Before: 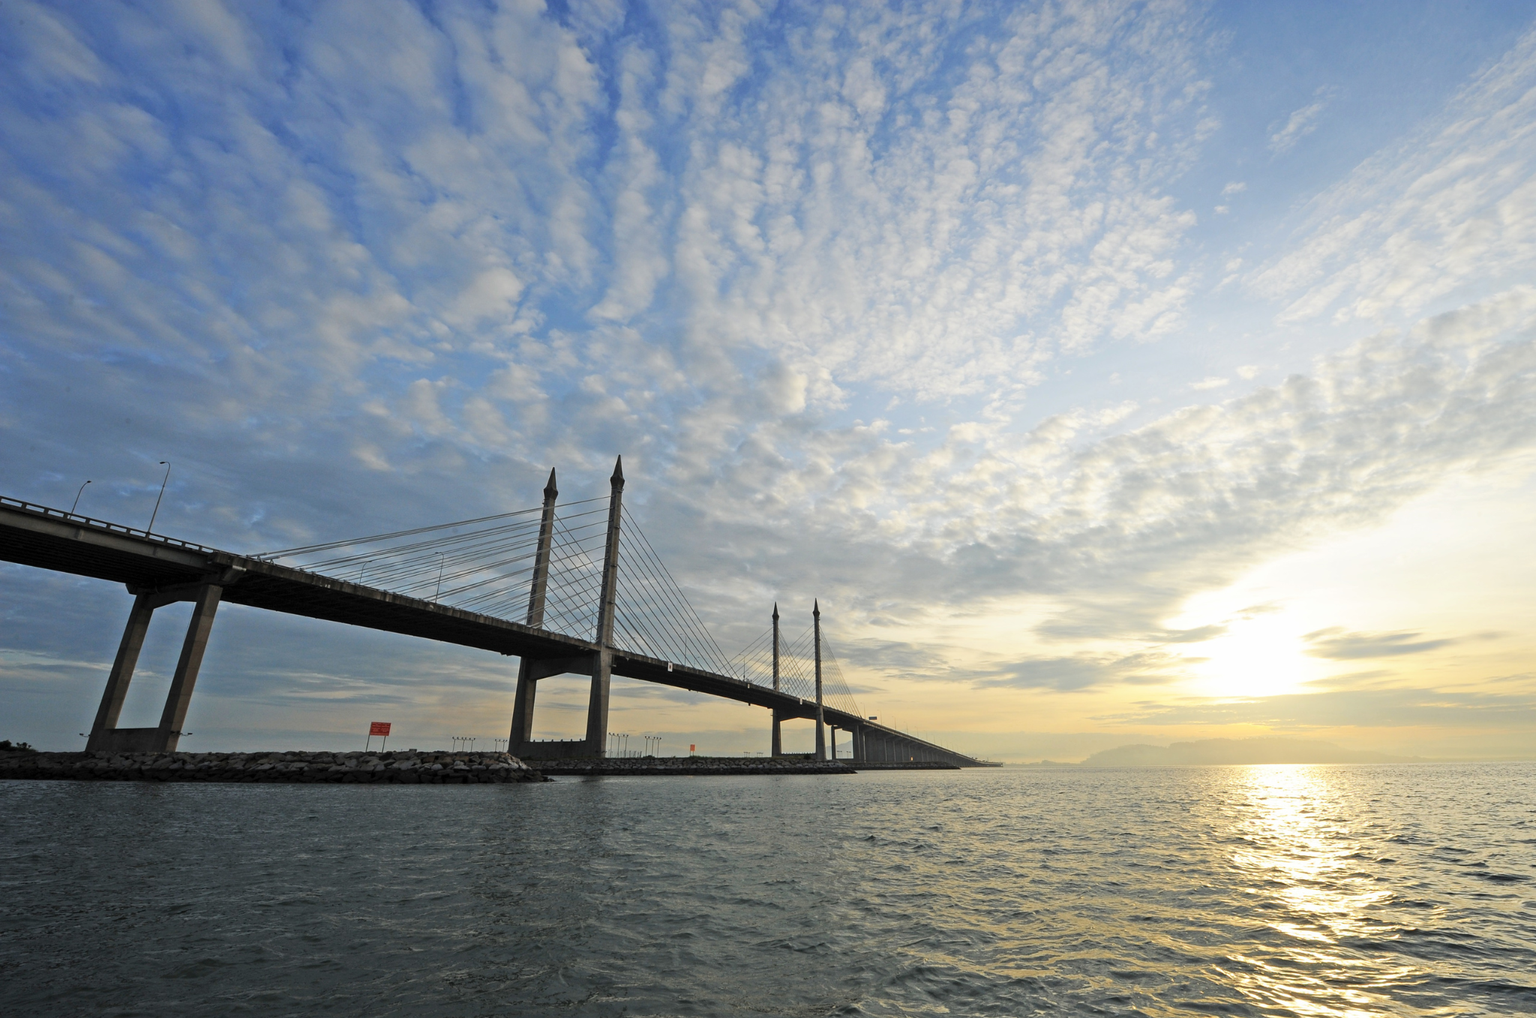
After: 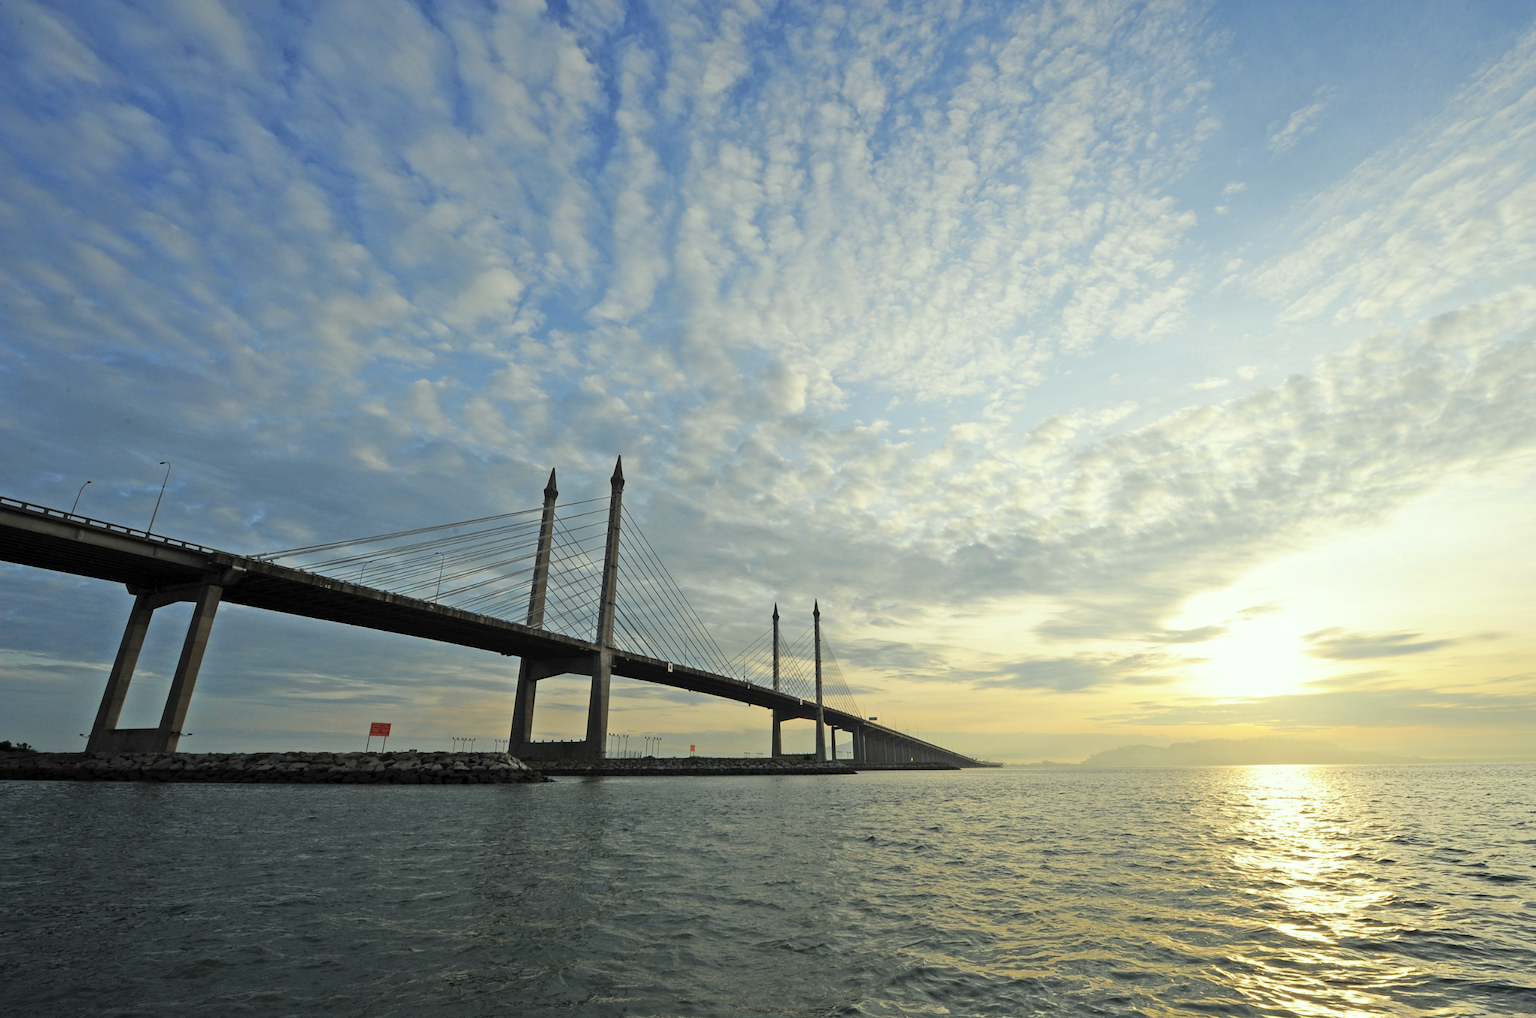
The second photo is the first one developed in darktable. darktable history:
color correction: highlights a* -4.74, highlights b* 5.06, saturation 0.967
